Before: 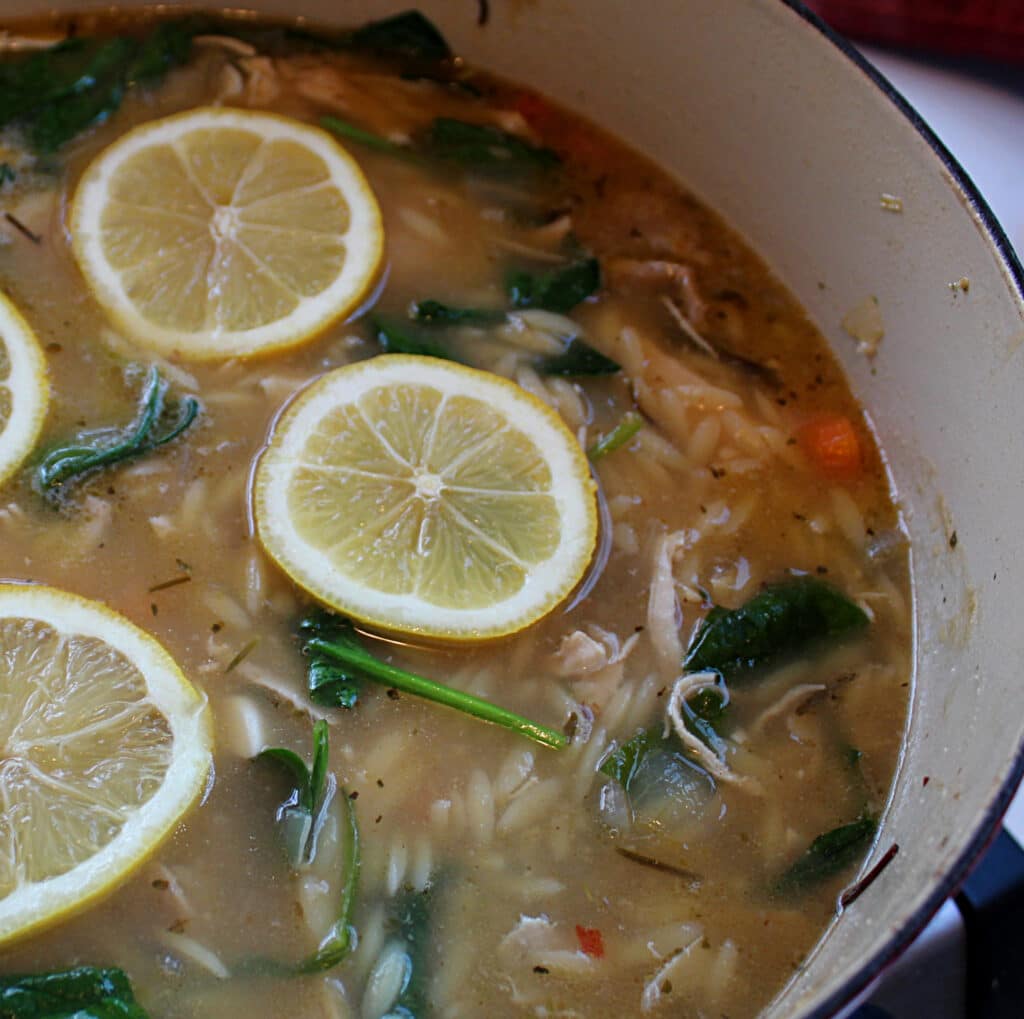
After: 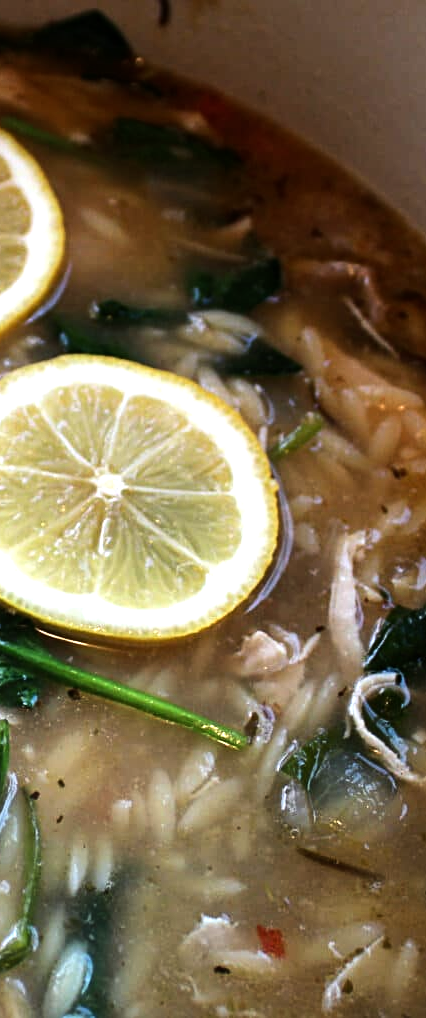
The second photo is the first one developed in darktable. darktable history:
tone equalizer: -8 EV -1.08 EV, -7 EV -1.01 EV, -6 EV -0.867 EV, -5 EV -0.578 EV, -3 EV 0.578 EV, -2 EV 0.867 EV, -1 EV 1.01 EV, +0 EV 1.08 EV, edges refinement/feathering 500, mask exposure compensation -1.57 EV, preserve details no
crop: left 31.229%, right 27.105%
